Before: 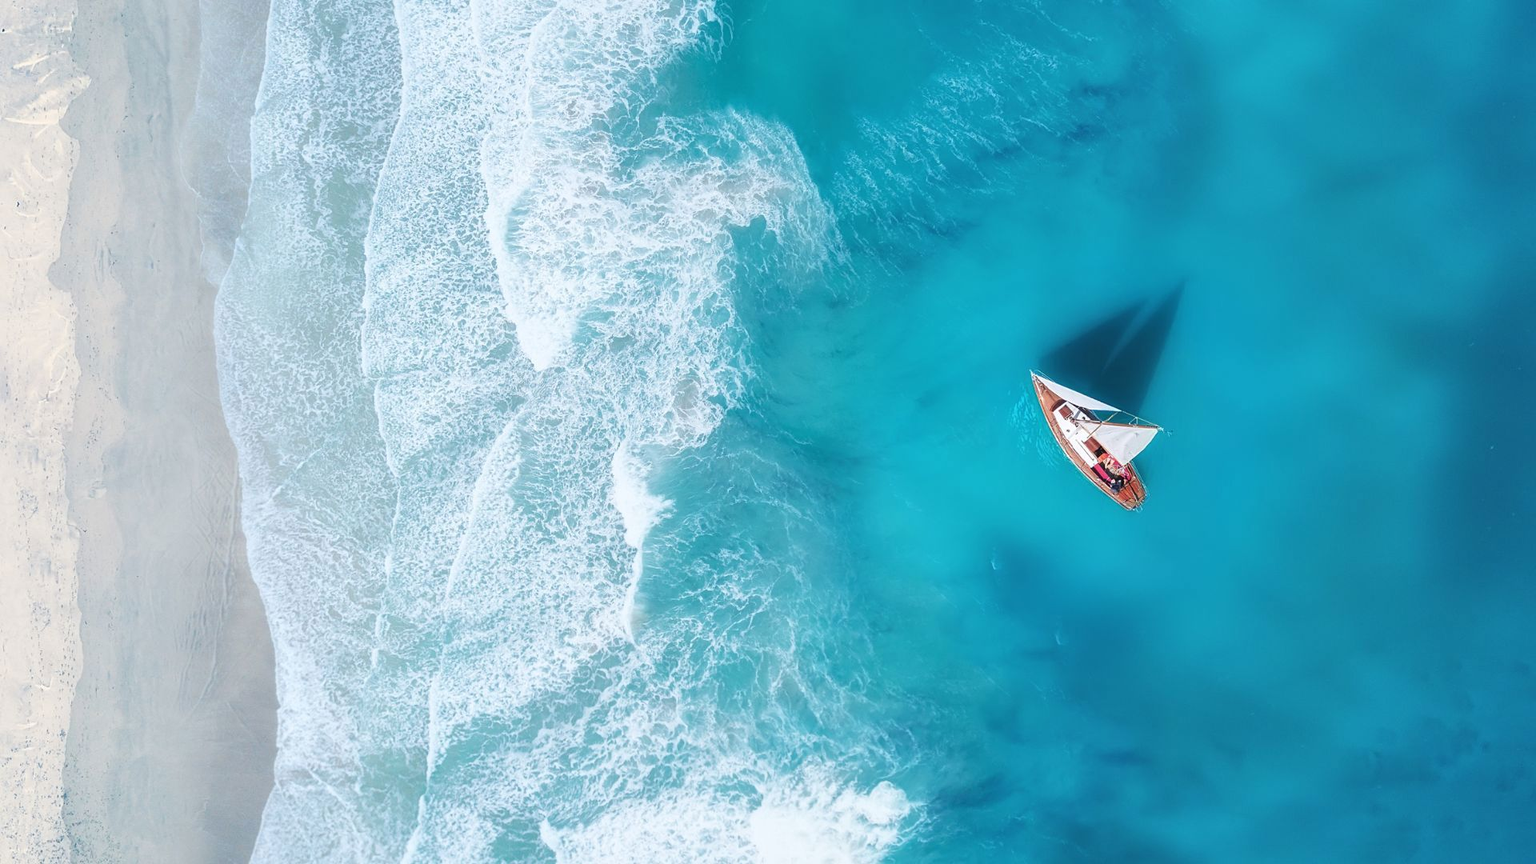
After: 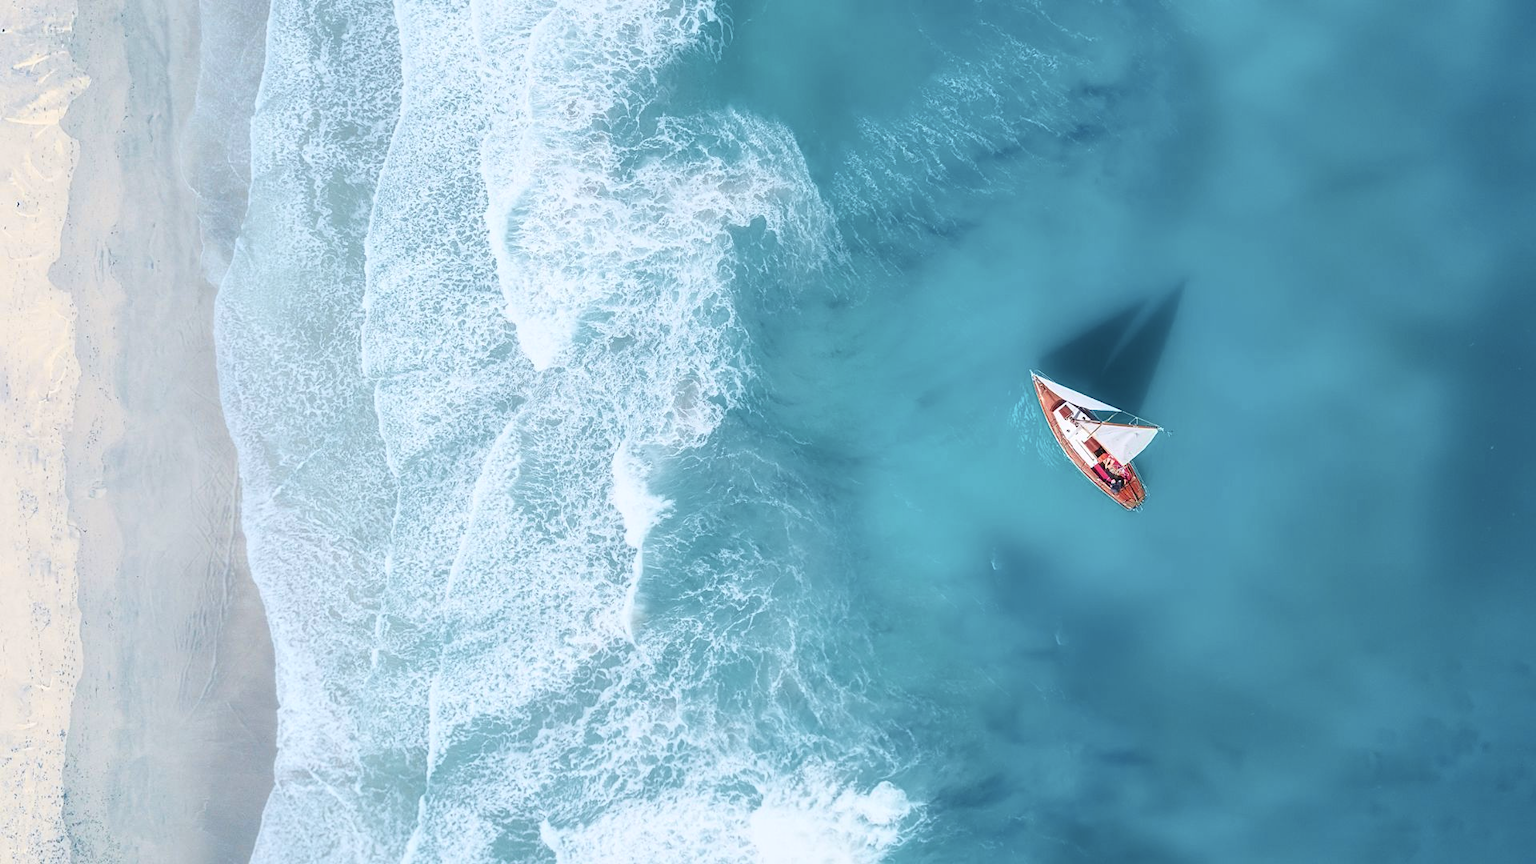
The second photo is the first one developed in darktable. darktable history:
tone curve: curves: ch0 [(0, 0.024) (0.119, 0.146) (0.474, 0.464) (0.718, 0.721) (0.817, 0.839) (1, 0.998)]; ch1 [(0, 0) (0.377, 0.416) (0.439, 0.451) (0.477, 0.477) (0.501, 0.503) (0.538, 0.544) (0.58, 0.602) (0.664, 0.676) (0.783, 0.804) (1, 1)]; ch2 [(0, 0) (0.38, 0.405) (0.463, 0.456) (0.498, 0.497) (0.524, 0.535) (0.578, 0.576) (0.648, 0.665) (1, 1)], color space Lab, independent channels, preserve colors none
